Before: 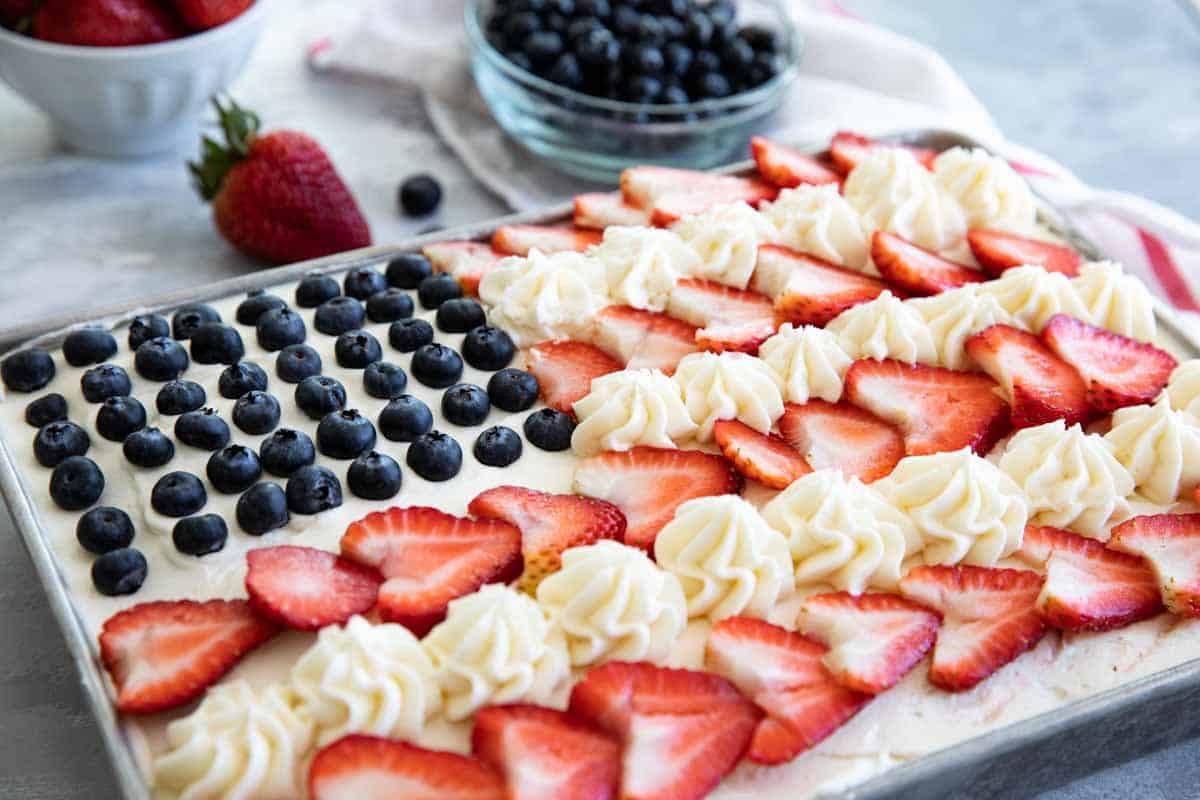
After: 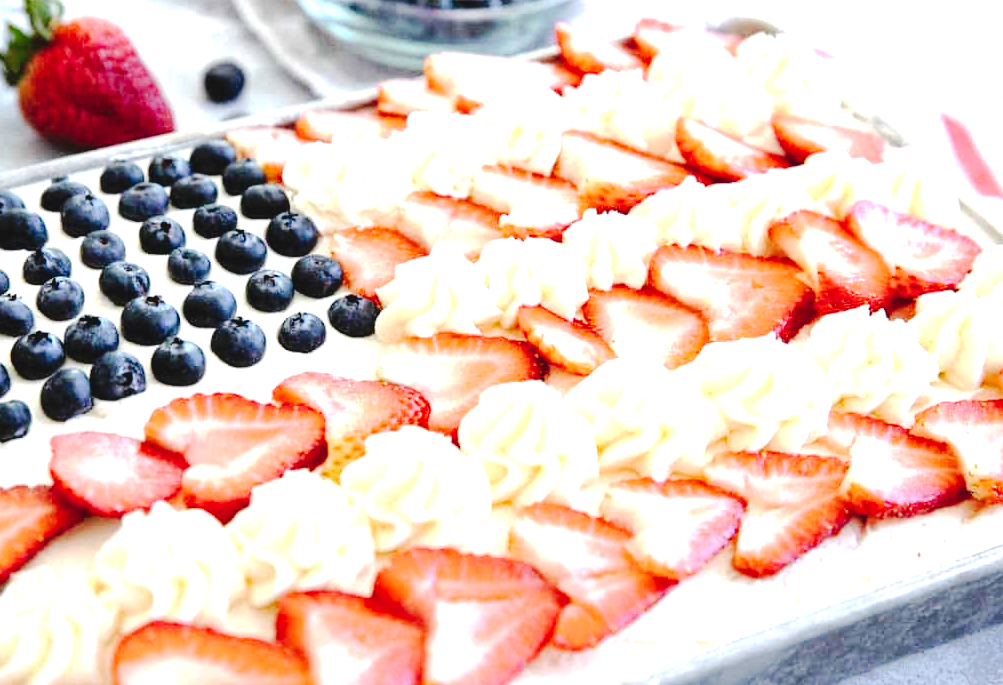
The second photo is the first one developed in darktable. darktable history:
exposure: black level correction 0, exposure 1.001 EV, compensate highlight preservation false
tone curve: curves: ch0 [(0, 0) (0.003, 0.058) (0.011, 0.059) (0.025, 0.061) (0.044, 0.067) (0.069, 0.084) (0.1, 0.102) (0.136, 0.124) (0.177, 0.171) (0.224, 0.246) (0.277, 0.324) (0.335, 0.411) (0.399, 0.509) (0.468, 0.605) (0.543, 0.688) (0.623, 0.738) (0.709, 0.798) (0.801, 0.852) (0.898, 0.911) (1, 1)], preserve colors none
crop: left 16.371%, top 14.306%
